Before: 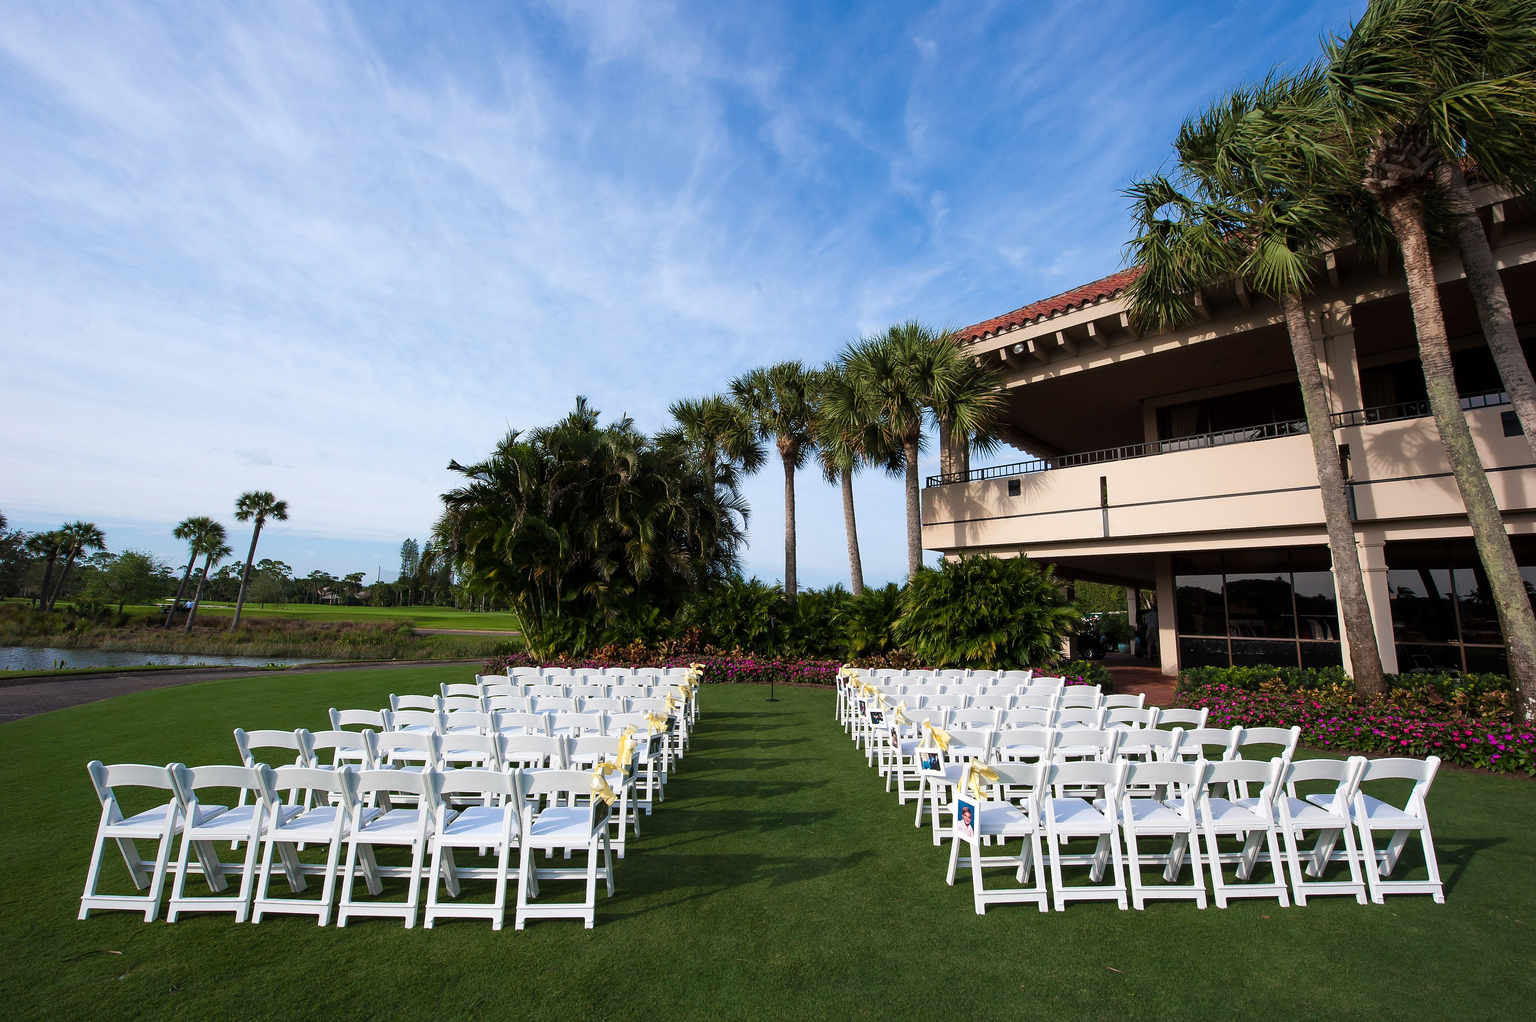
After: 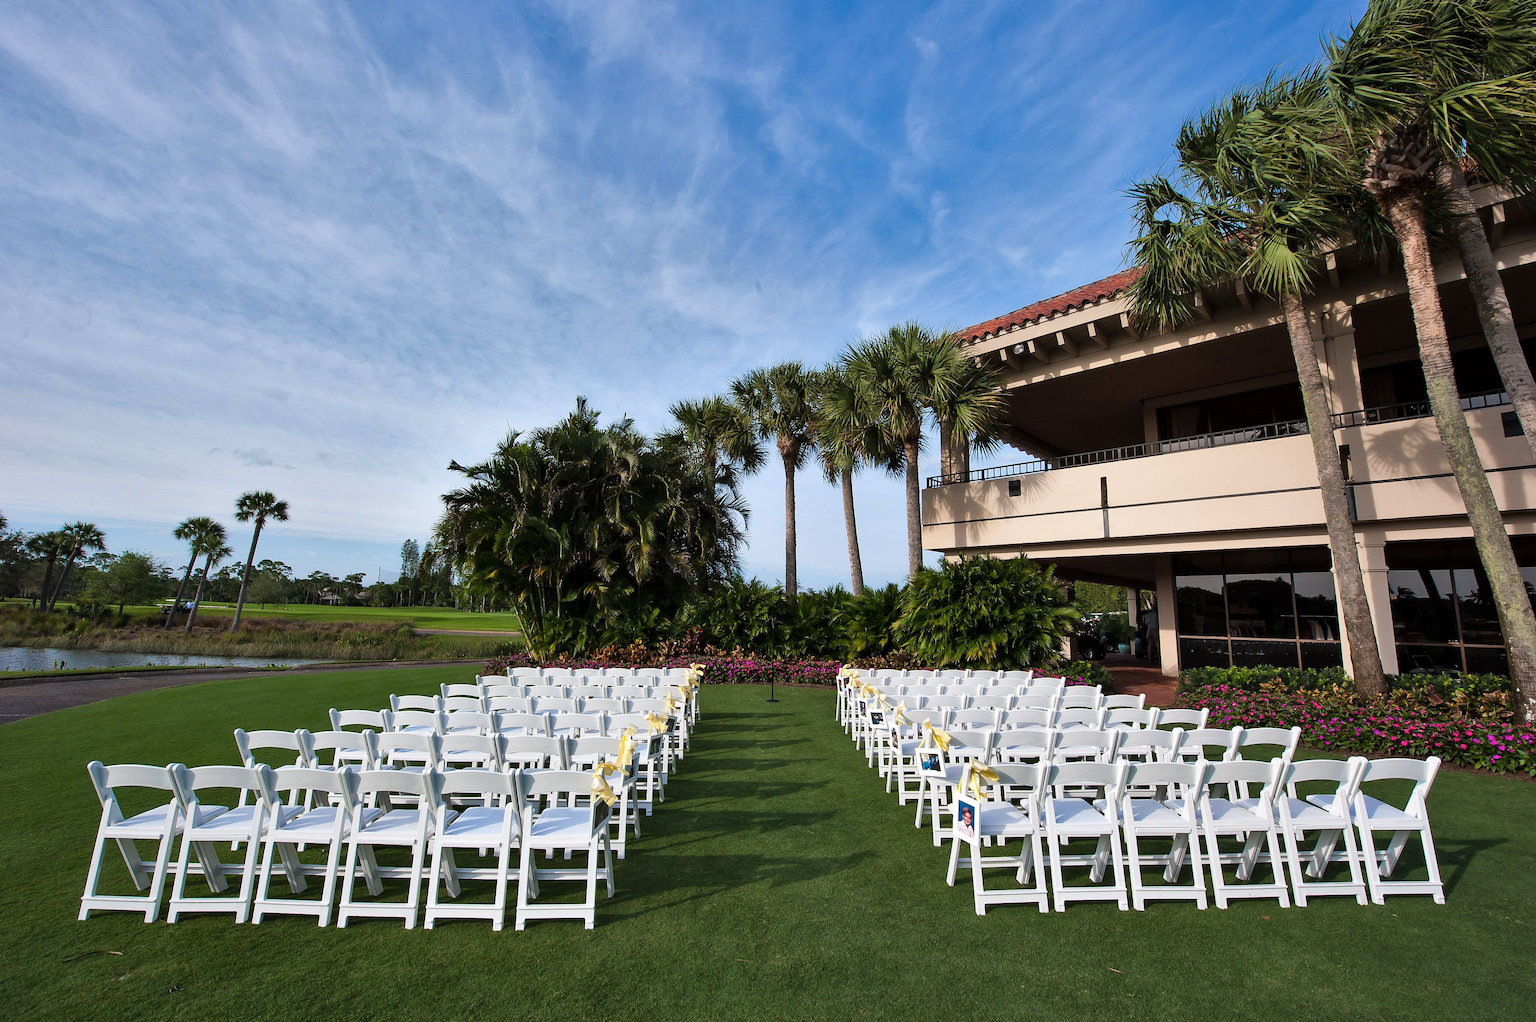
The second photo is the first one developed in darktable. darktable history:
shadows and highlights: radius 115.77, shadows 41.65, highlights -62.13, soften with gaussian
